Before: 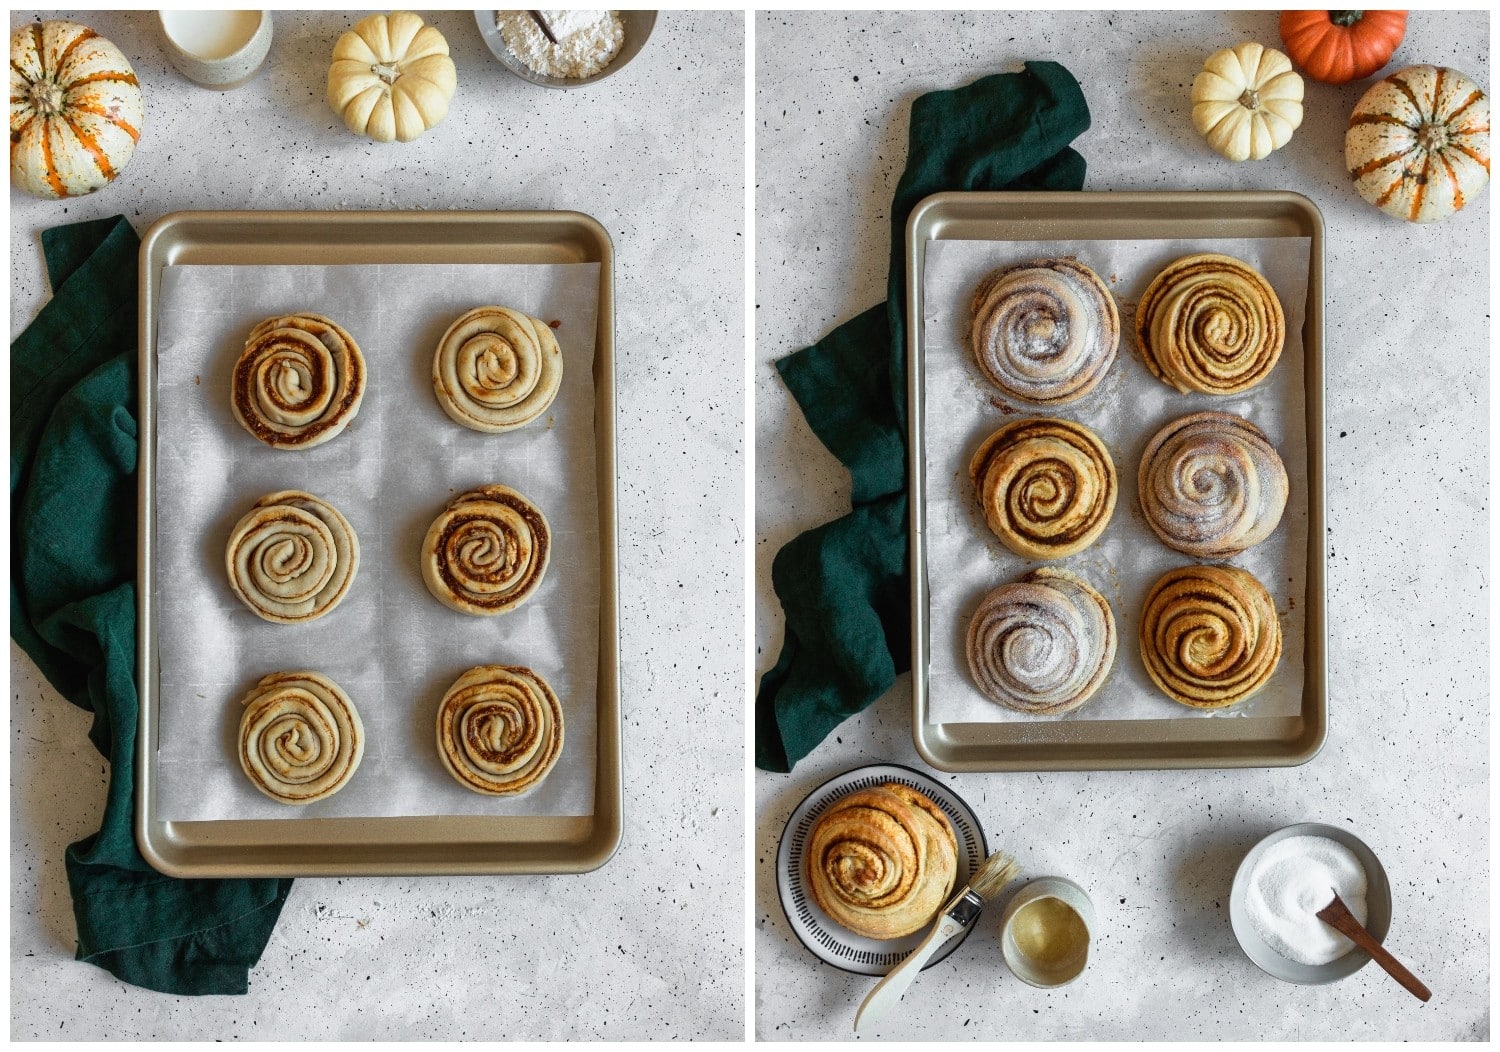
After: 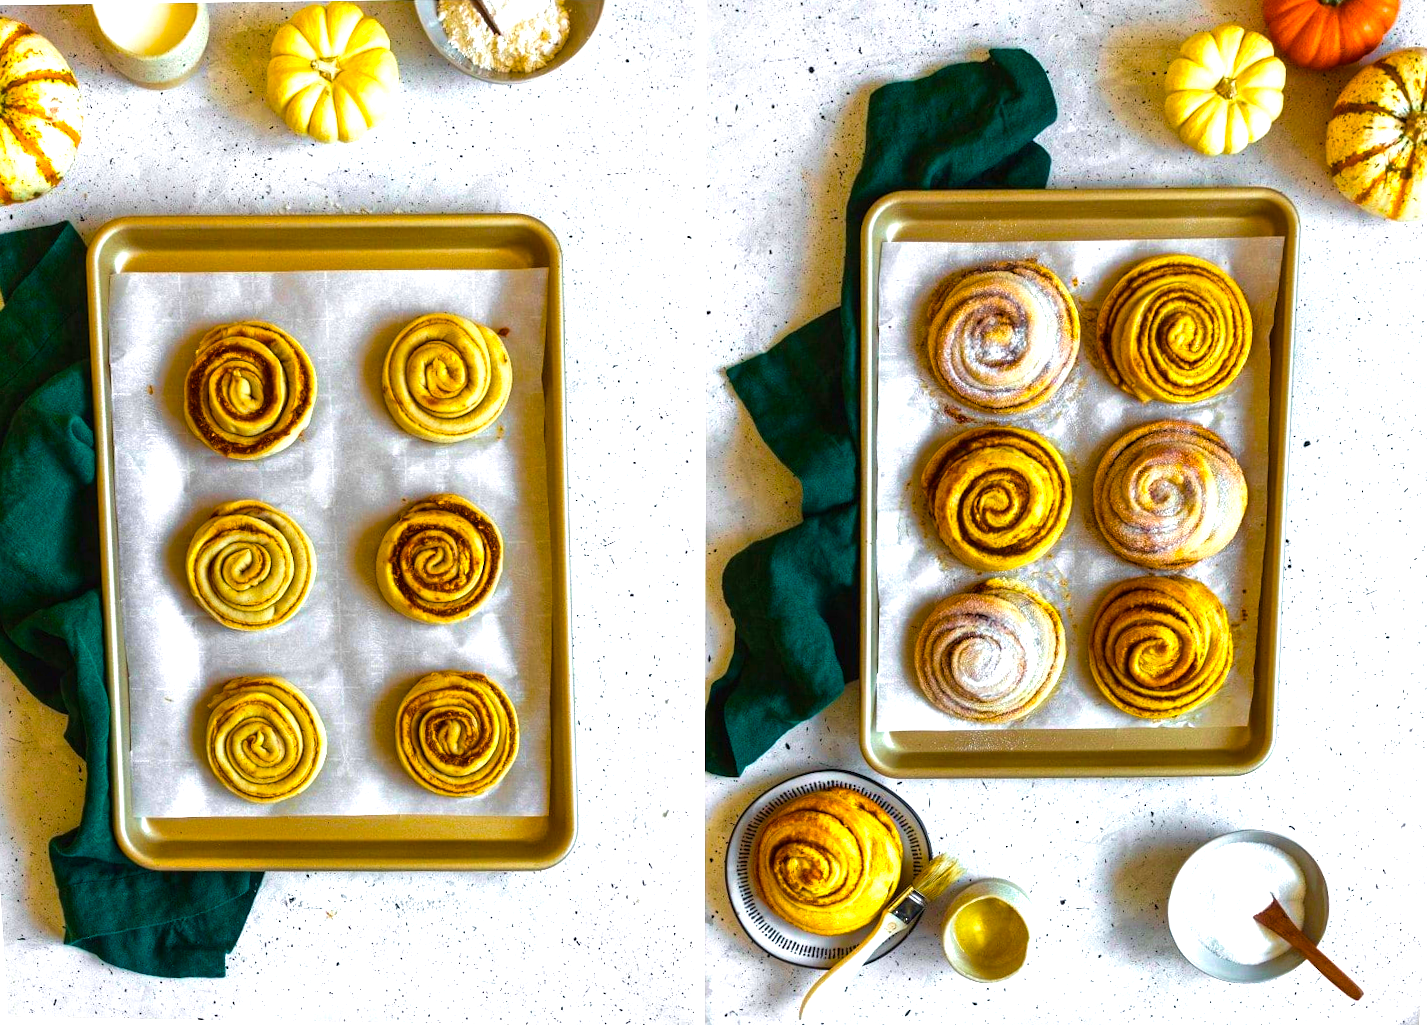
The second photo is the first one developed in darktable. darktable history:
rotate and perspective: rotation 0.074°, lens shift (vertical) 0.096, lens shift (horizontal) -0.041, crop left 0.043, crop right 0.952, crop top 0.024, crop bottom 0.979
velvia: on, module defaults
color balance rgb: linear chroma grading › global chroma 42%, perceptual saturation grading › global saturation 42%, perceptual brilliance grading › global brilliance 25%, global vibrance 33%
